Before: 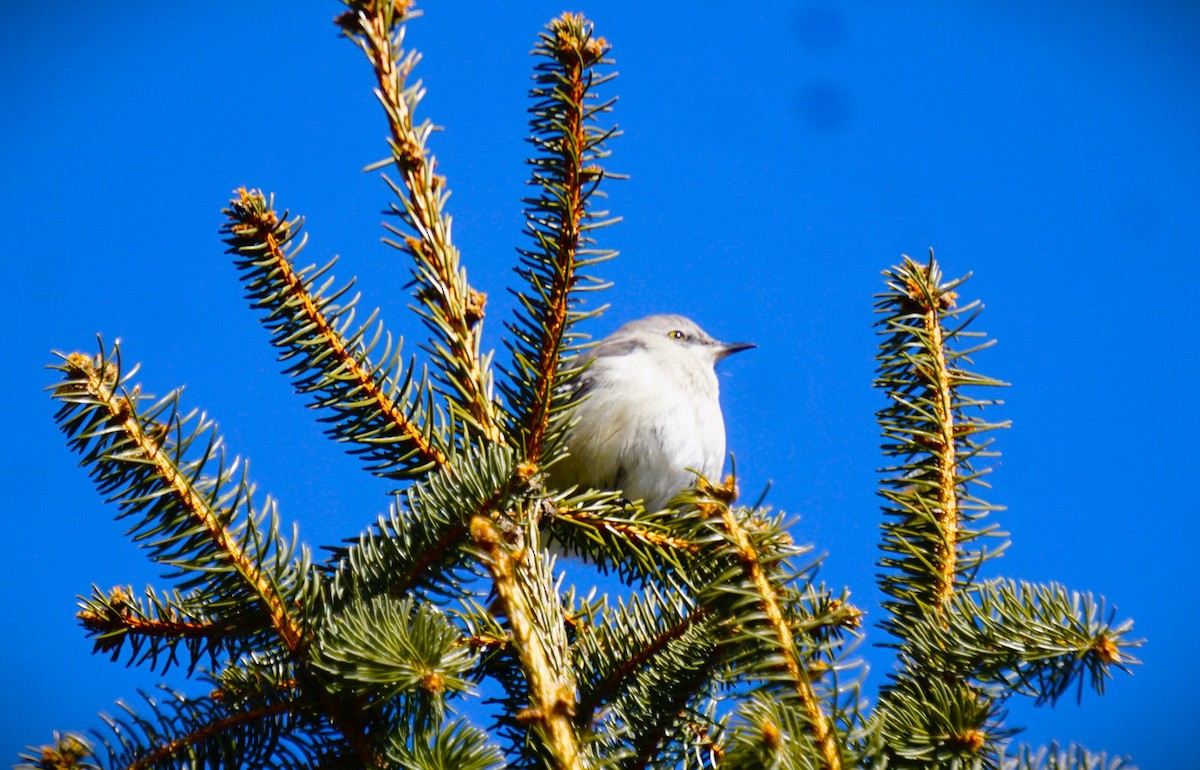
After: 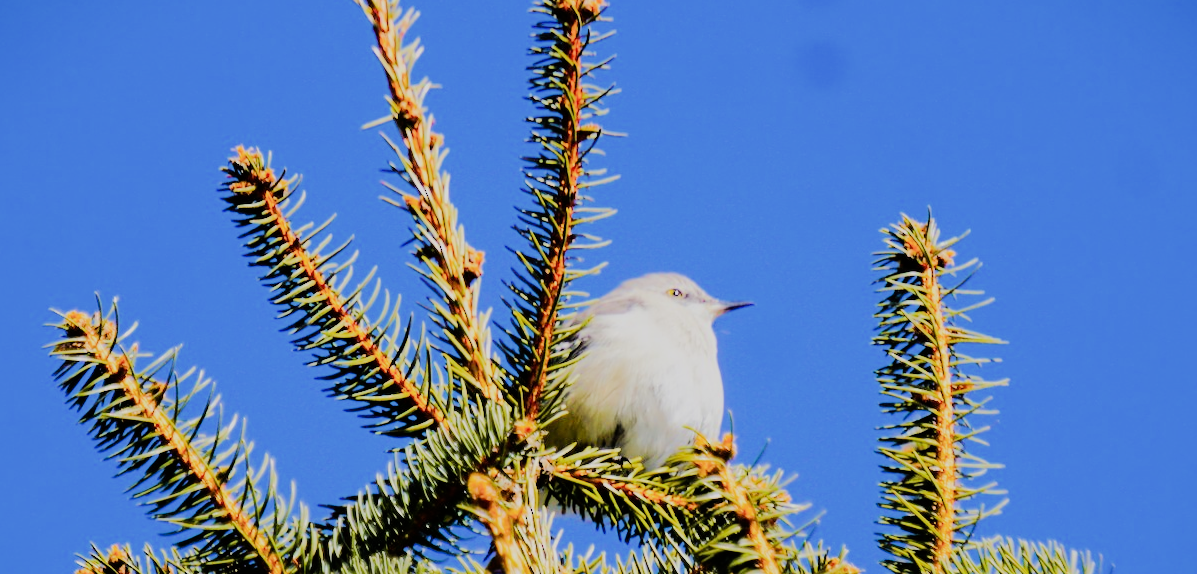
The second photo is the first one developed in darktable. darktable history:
exposure: exposure 0.201 EV, compensate highlight preservation false
tone equalizer: -7 EV 0.141 EV, -6 EV 0.594 EV, -5 EV 1.12 EV, -4 EV 1.37 EV, -3 EV 1.14 EV, -2 EV 0.6 EV, -1 EV 0.153 EV, edges refinement/feathering 500, mask exposure compensation -1.57 EV, preserve details no
crop: left 0.242%, top 5.542%, bottom 19.813%
filmic rgb: black relative exposure -7.1 EV, white relative exposure 5.36 EV, hardness 3.02, iterations of high-quality reconstruction 0
